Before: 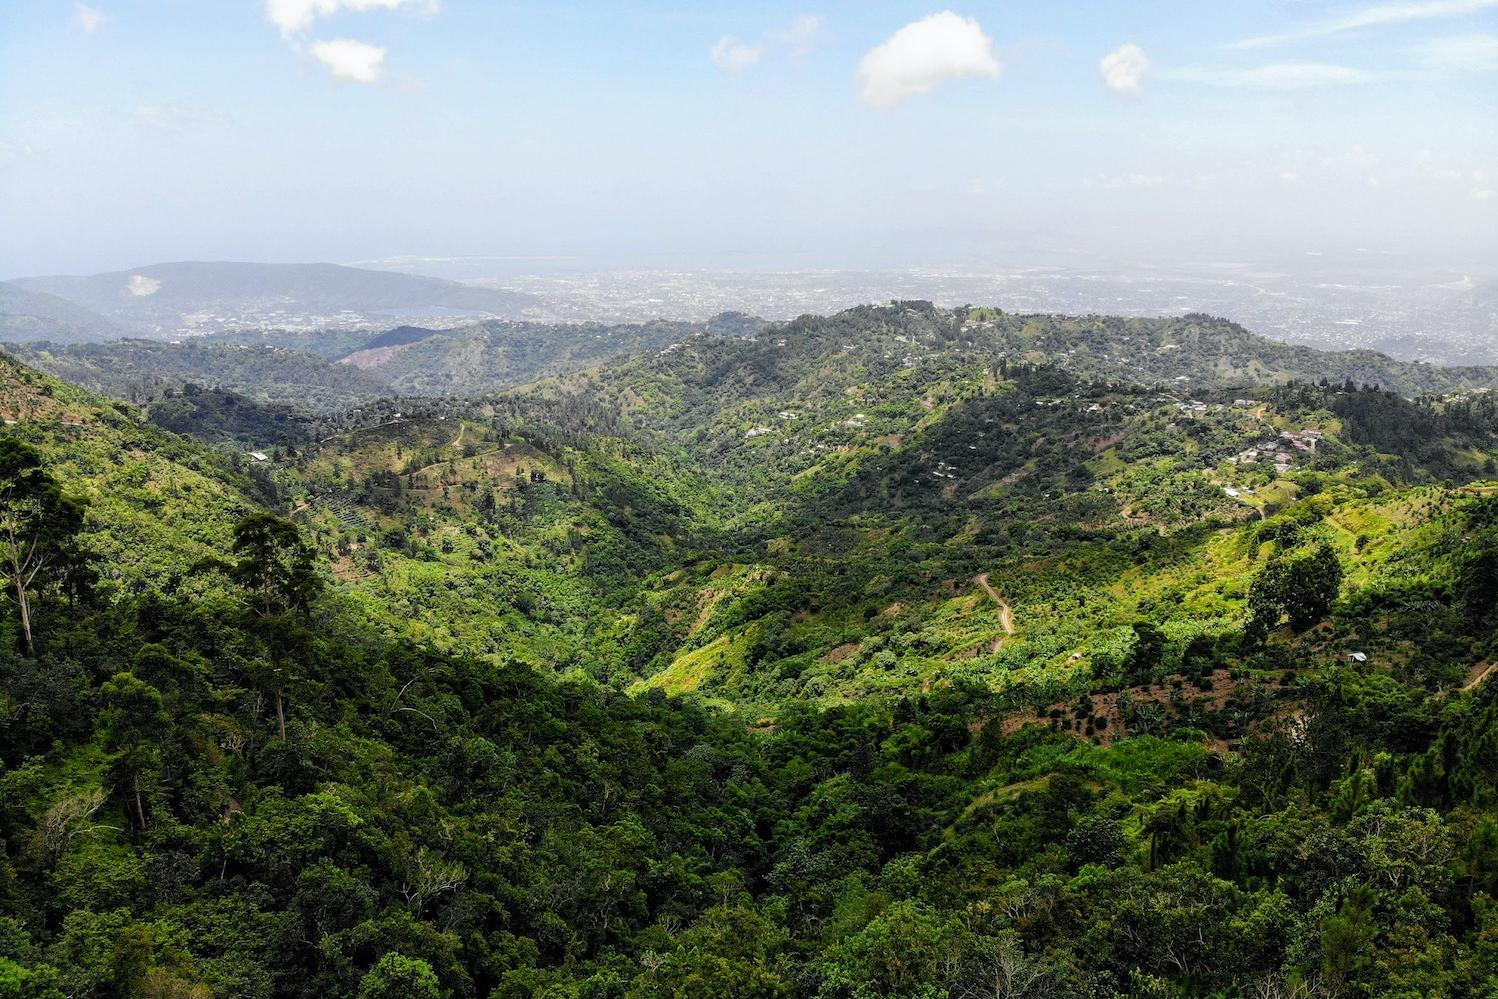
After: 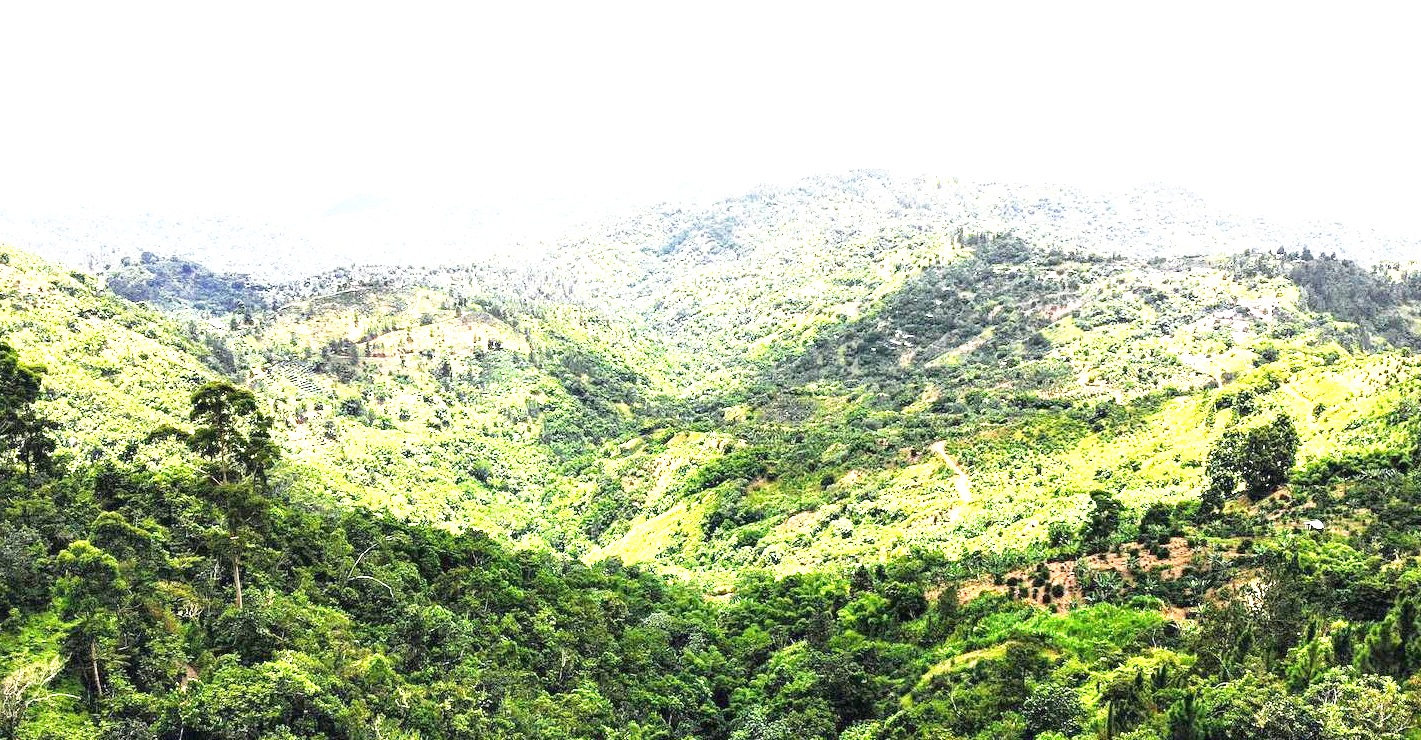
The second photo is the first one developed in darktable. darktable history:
crop and rotate: left 2.924%, top 13.265%, right 2.201%, bottom 12.614%
exposure: black level correction 0, exposure 2.378 EV, compensate highlight preservation false
base curve: curves: ch0 [(0, 0) (0.688, 0.865) (1, 1)], preserve colors none
